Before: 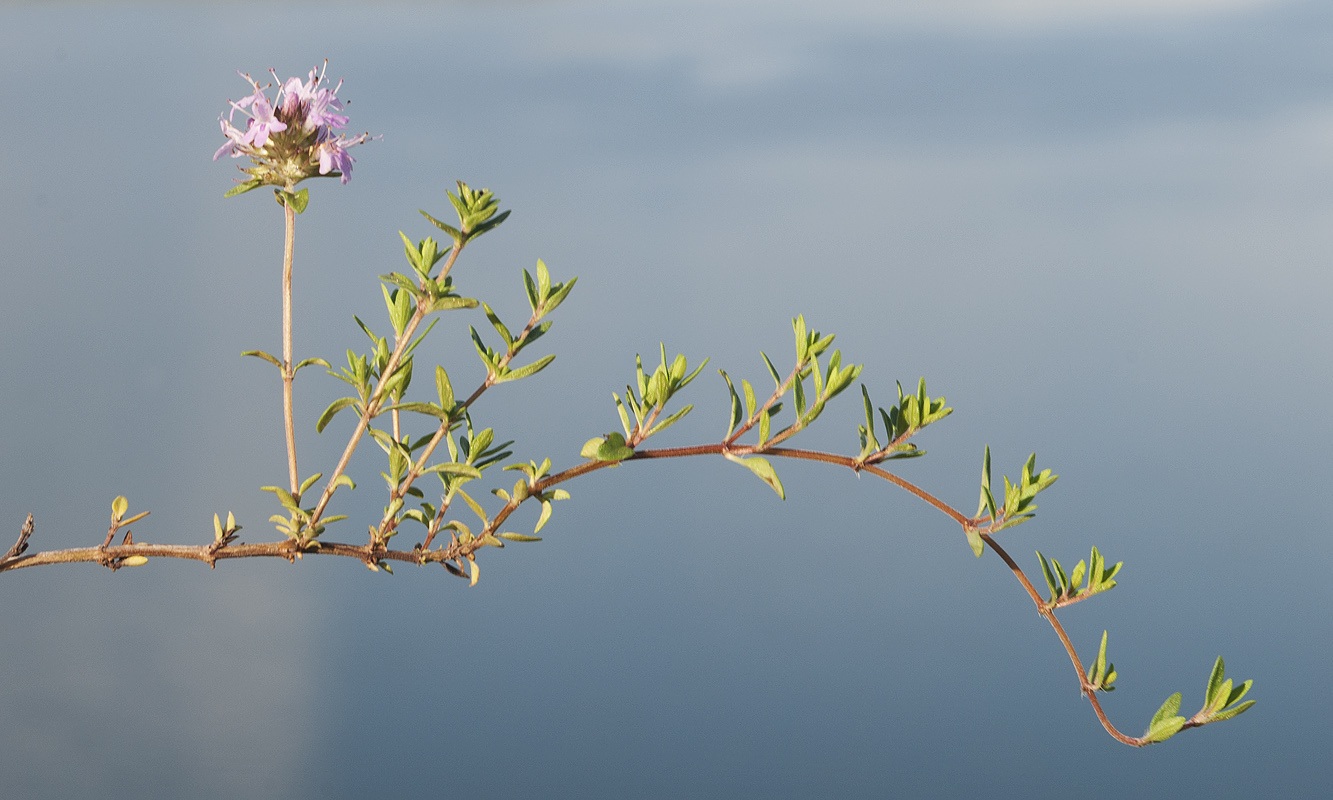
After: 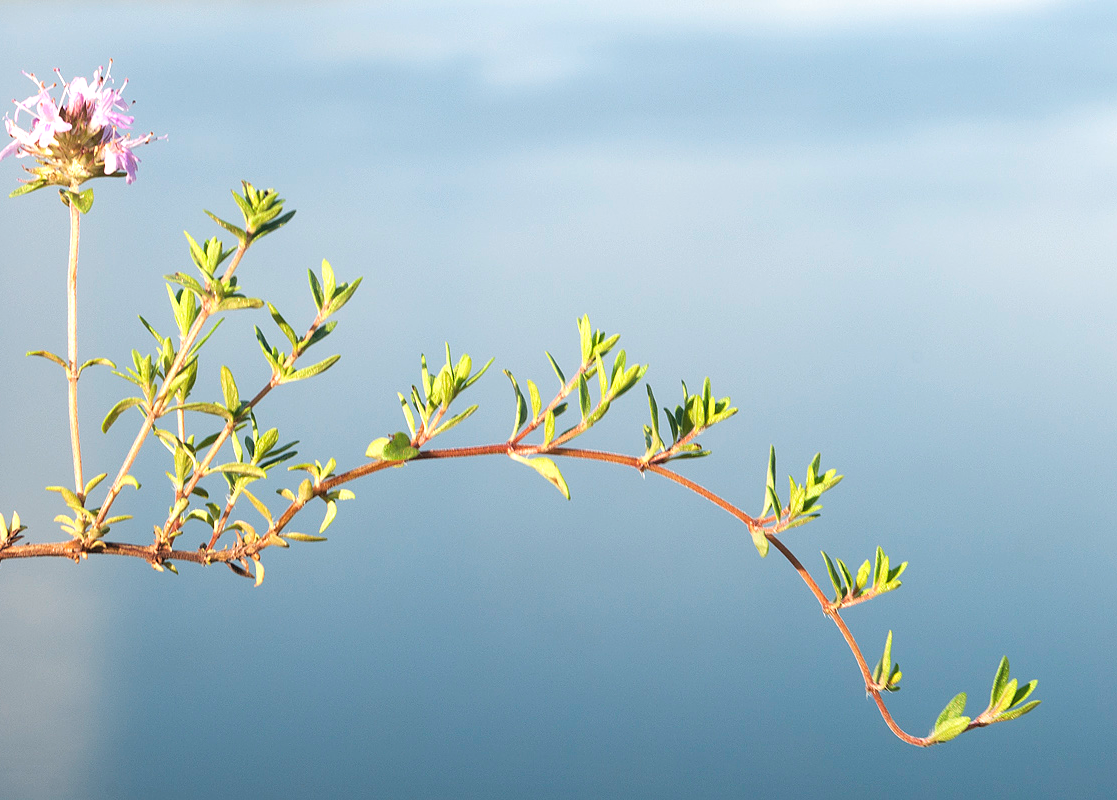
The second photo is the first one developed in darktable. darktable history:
crop: left 16.154%
tone equalizer: -8 EV -0.715 EV, -7 EV -0.736 EV, -6 EV -0.578 EV, -5 EV -0.38 EV, -3 EV 0.368 EV, -2 EV 0.6 EV, -1 EV 0.678 EV, +0 EV 0.73 EV
